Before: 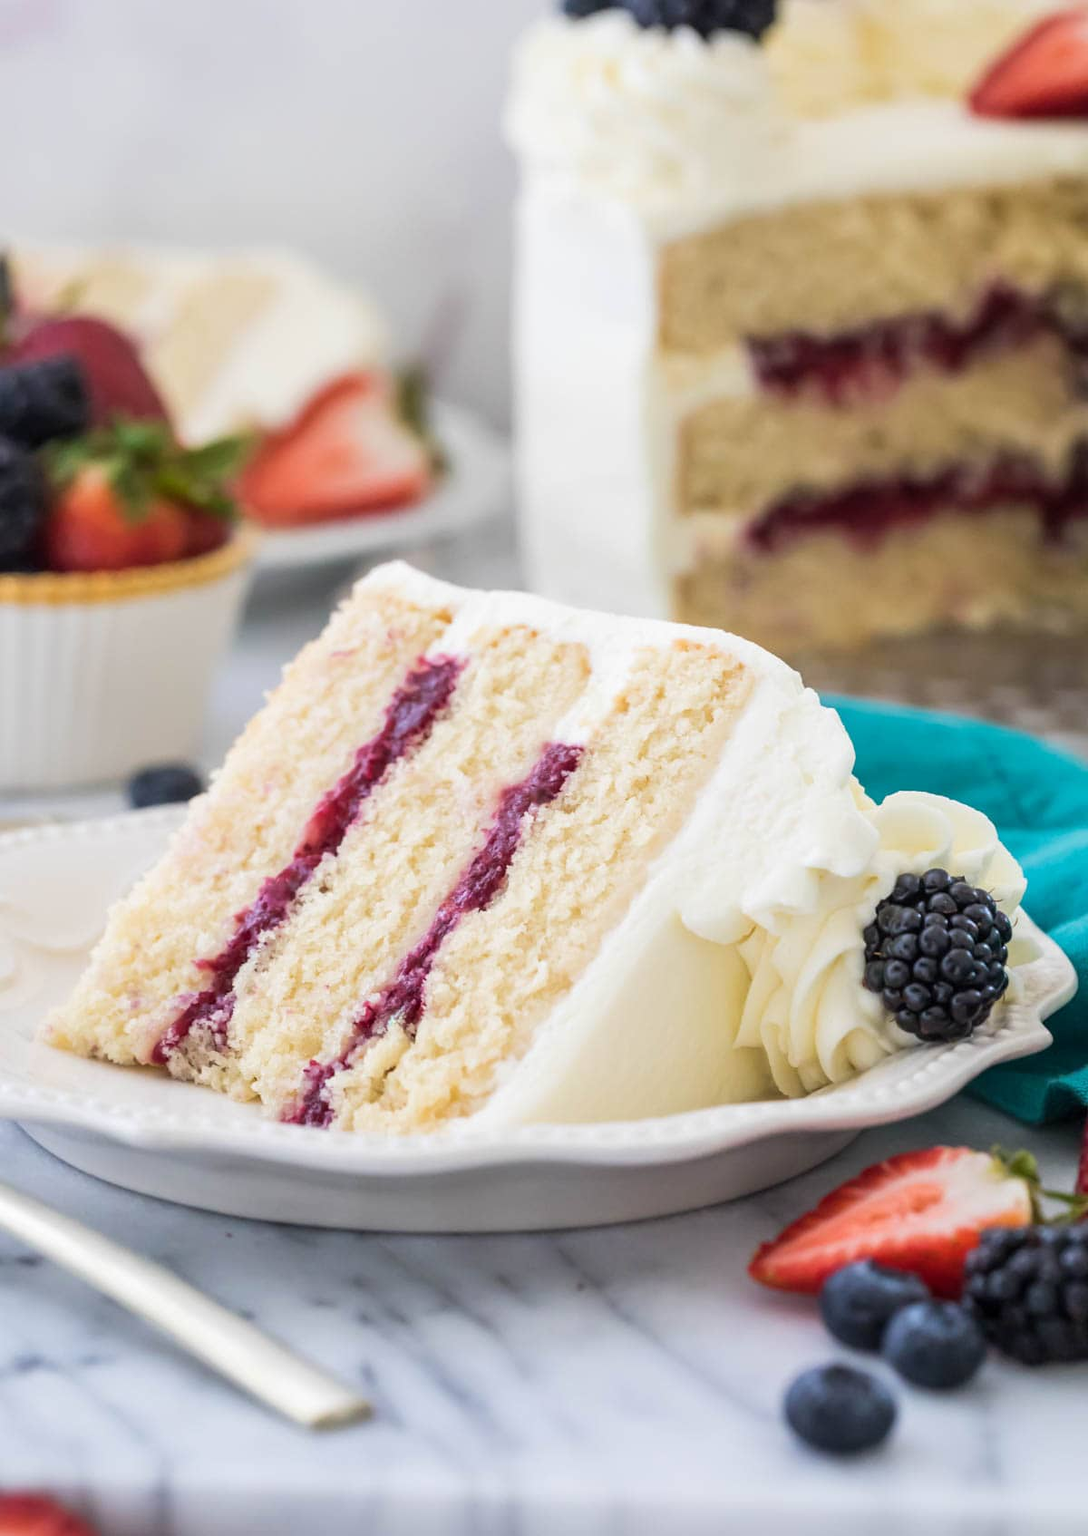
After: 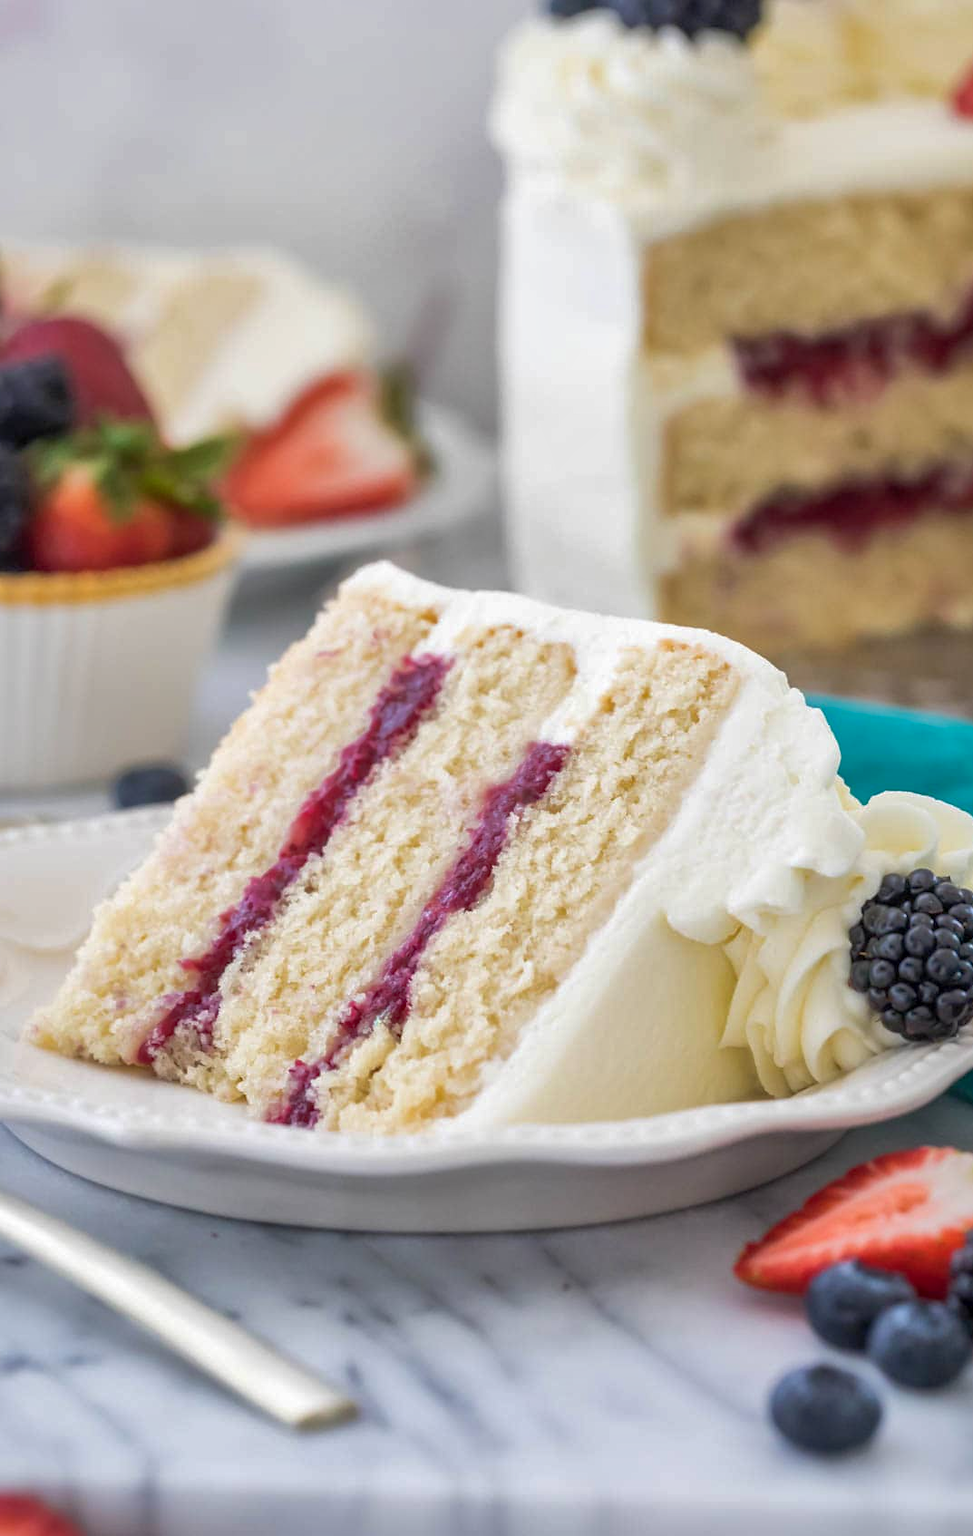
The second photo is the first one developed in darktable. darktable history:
shadows and highlights: on, module defaults
local contrast: mode bilateral grid, contrast 20, coarseness 50, detail 121%, midtone range 0.2
crop and rotate: left 1.391%, right 9.071%
exposure: compensate highlight preservation false
